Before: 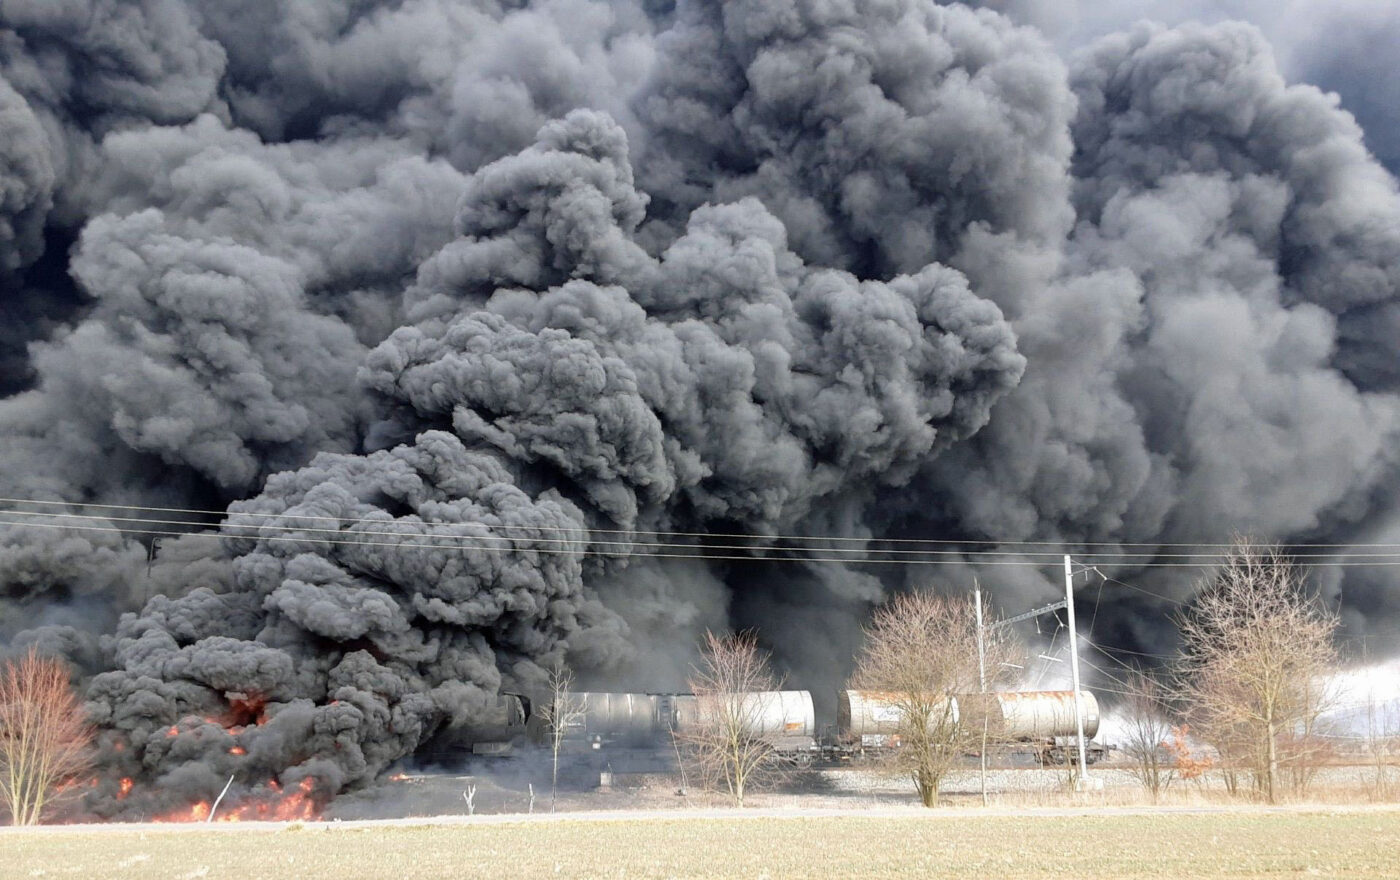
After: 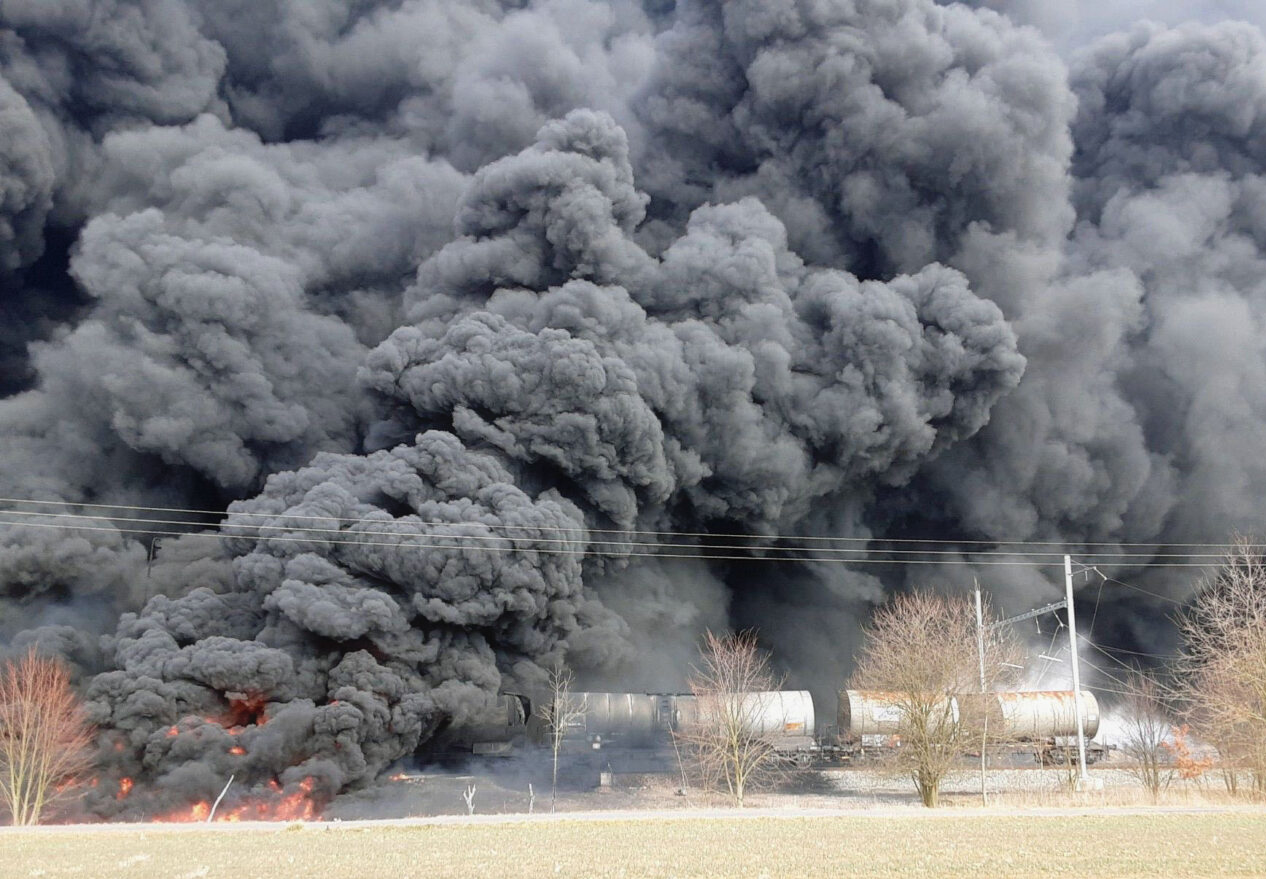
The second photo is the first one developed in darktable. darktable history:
contrast equalizer: y [[0.5, 0.488, 0.462, 0.461, 0.491, 0.5], [0.5 ×6], [0.5 ×6], [0 ×6], [0 ×6]]
crop: right 9.509%, bottom 0.031%
